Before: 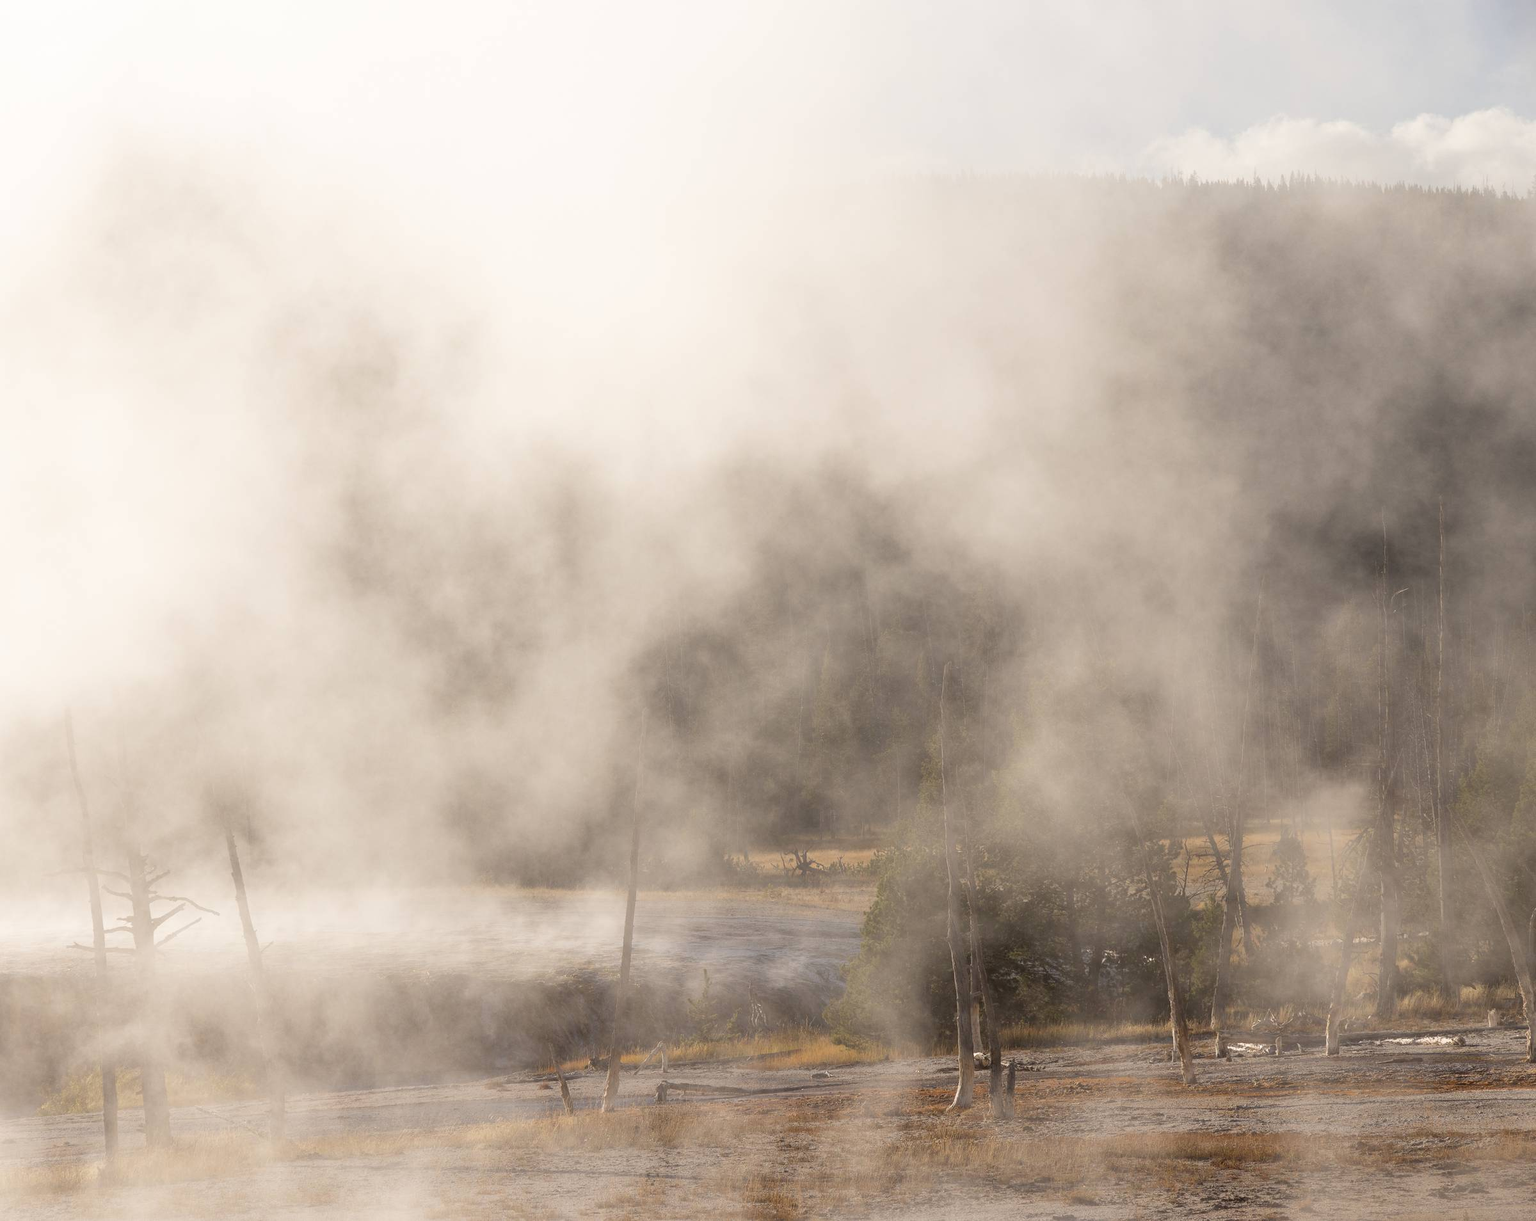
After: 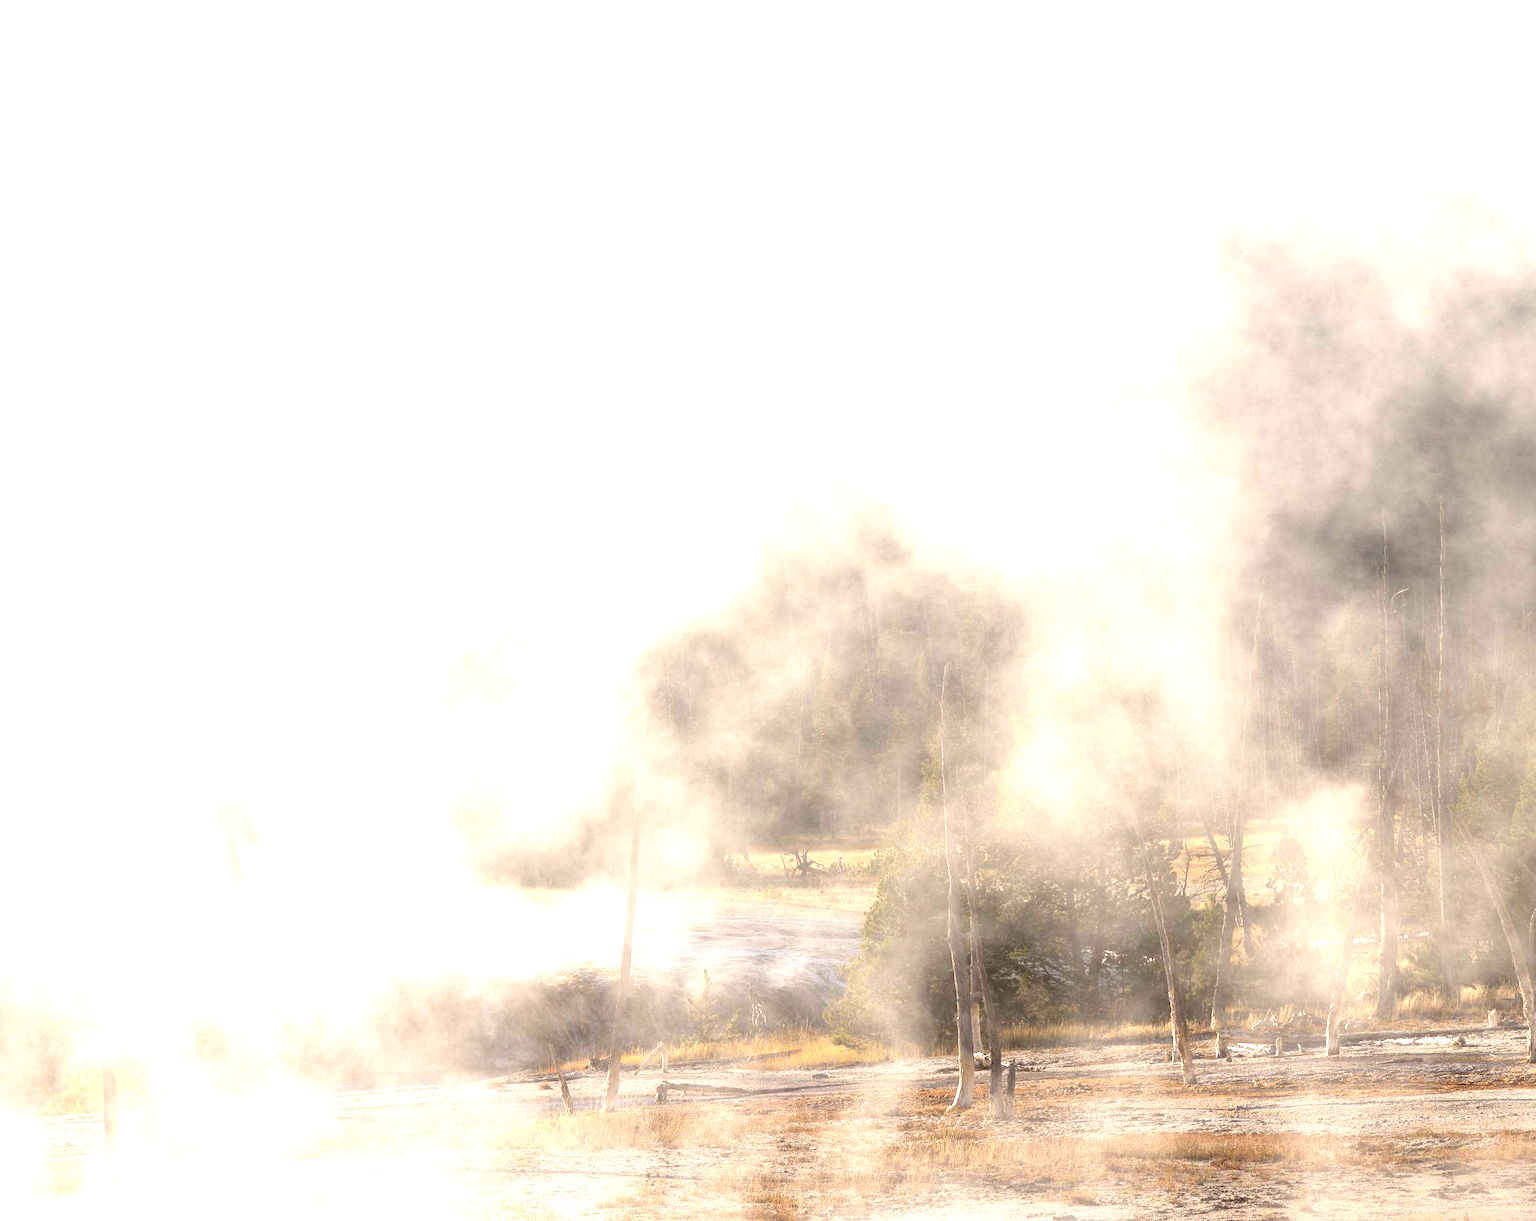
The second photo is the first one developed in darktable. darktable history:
exposure: exposure 1.513 EV, compensate highlight preservation false
